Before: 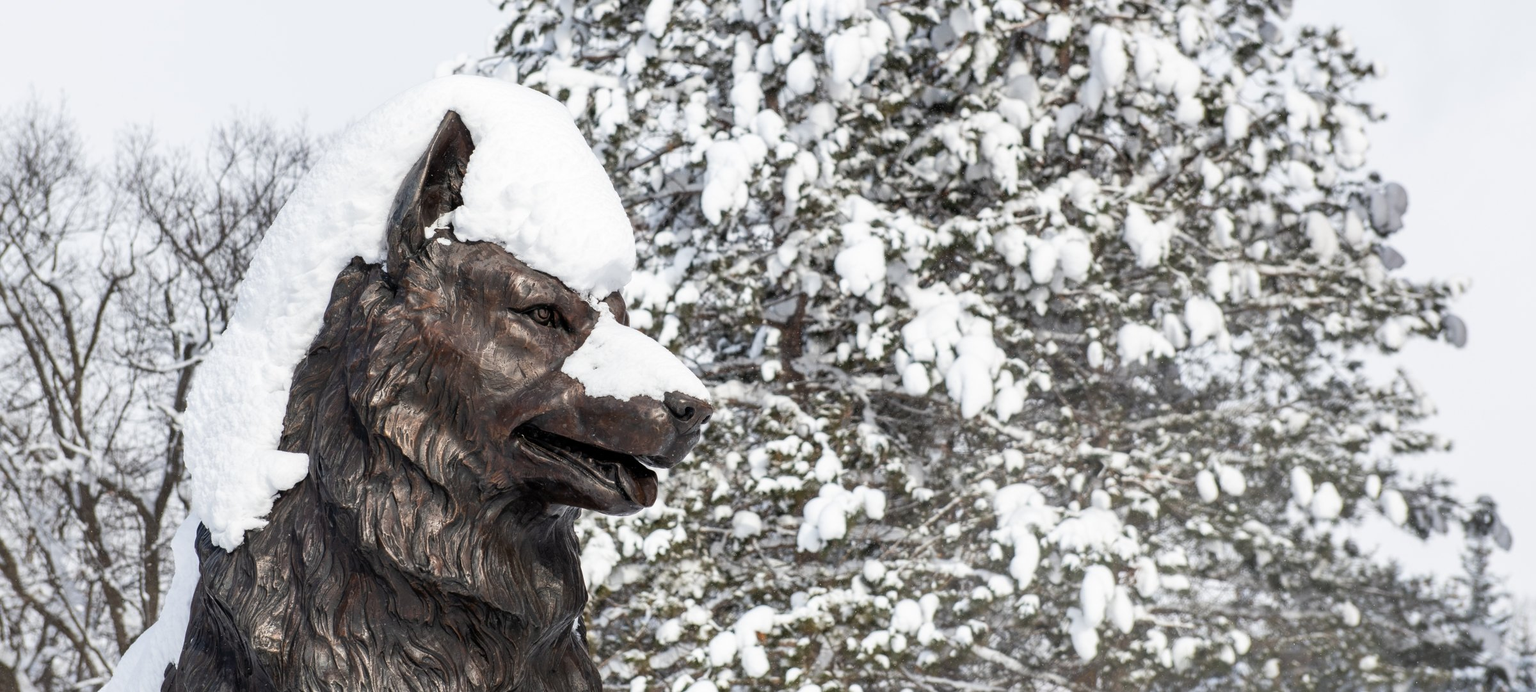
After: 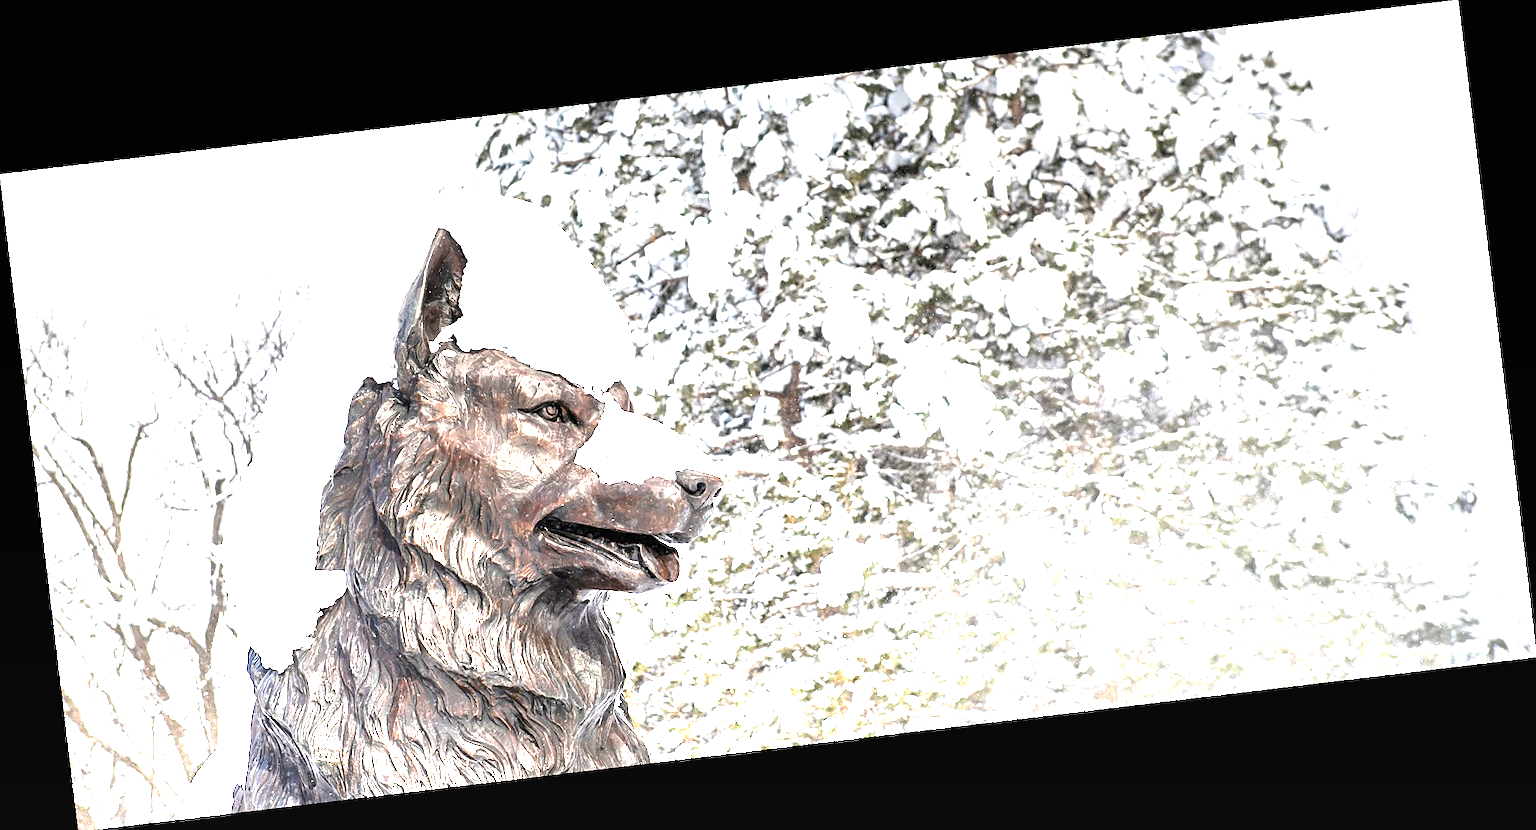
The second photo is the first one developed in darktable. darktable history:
sharpen: on, module defaults
graduated density: density -3.9 EV
rotate and perspective: rotation -6.83°, automatic cropping off
exposure: black level correction 0, exposure 1 EV, compensate exposure bias true, compensate highlight preservation false
